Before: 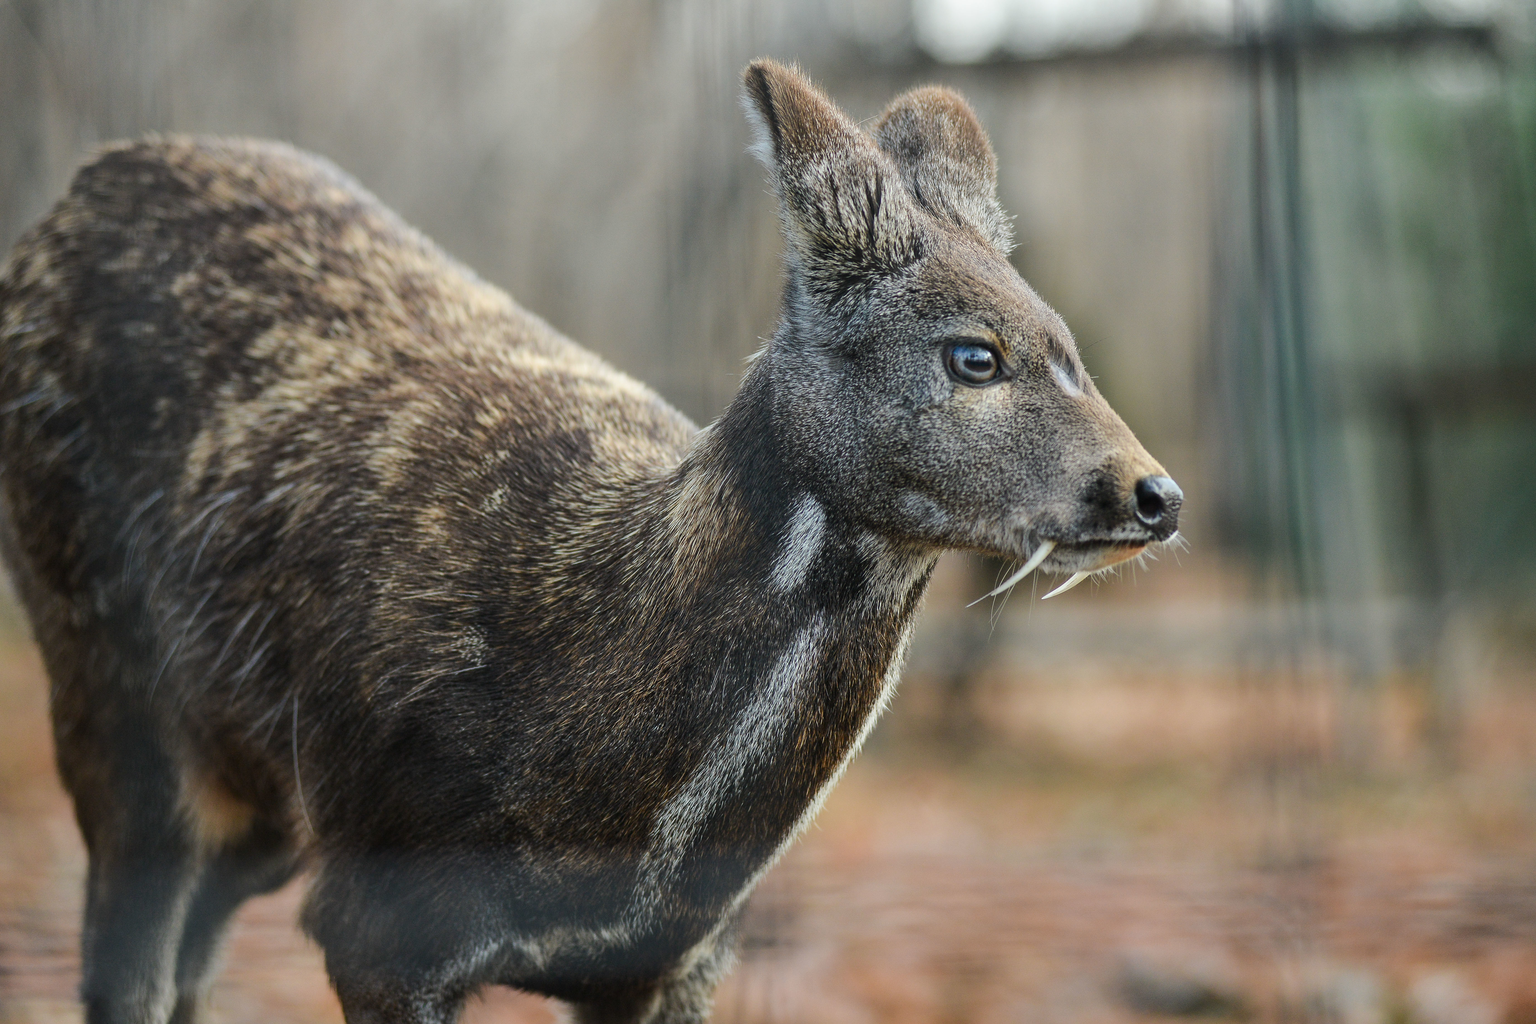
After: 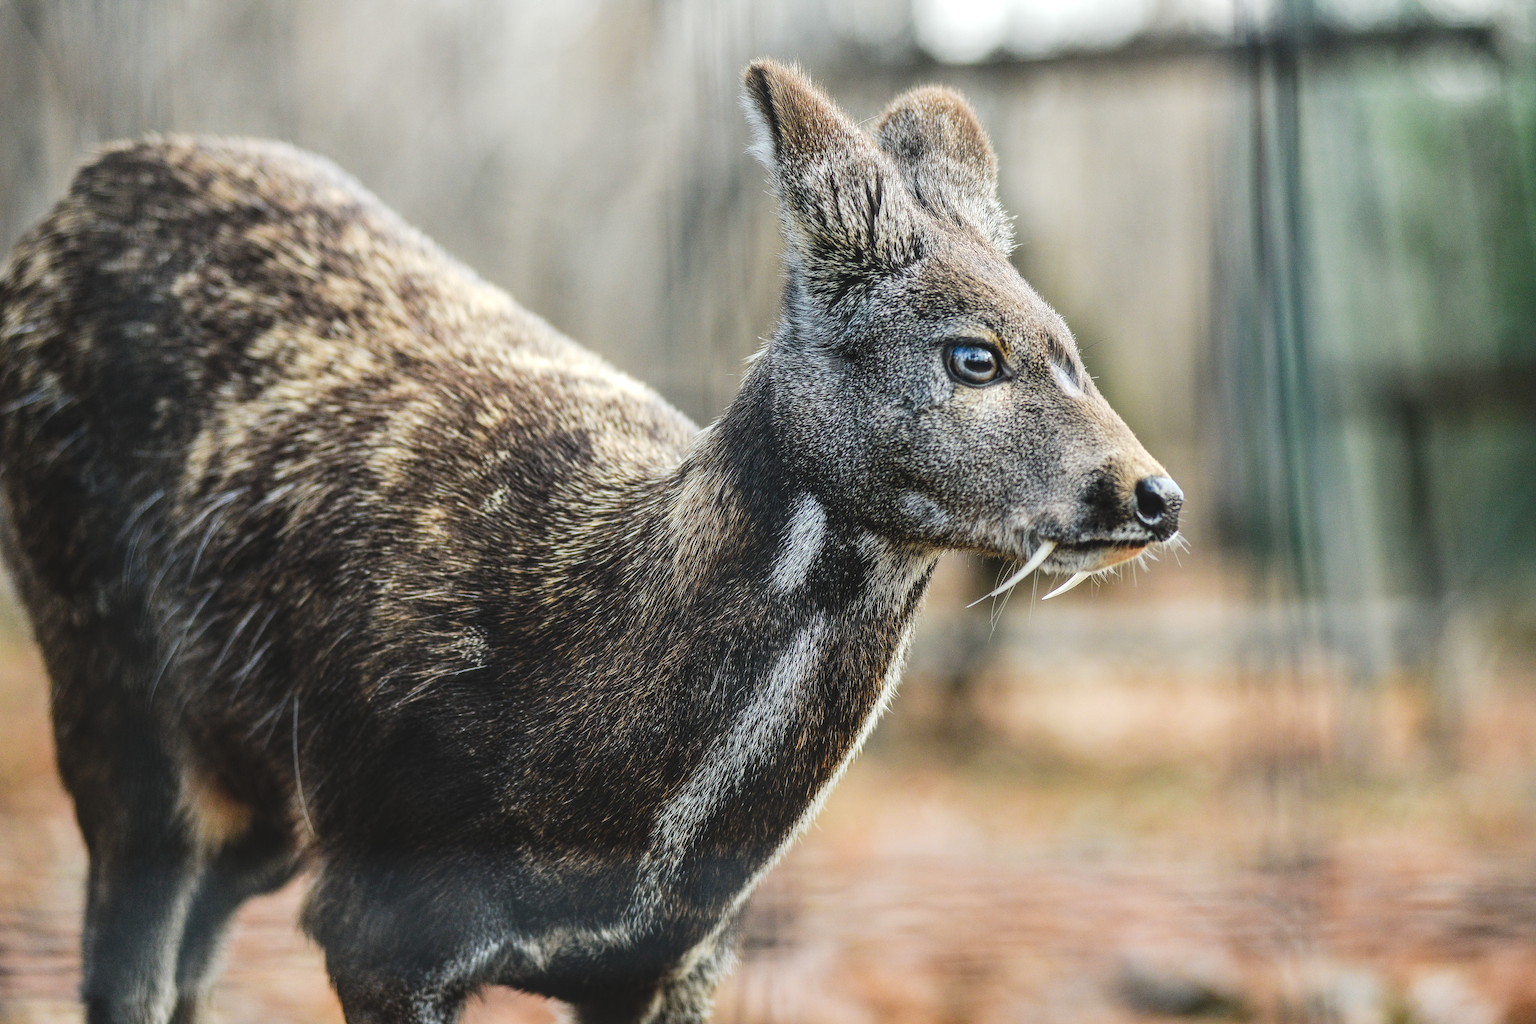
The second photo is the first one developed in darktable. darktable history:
tone equalizer: -8 EV -0.443 EV, -7 EV -0.384 EV, -6 EV -0.311 EV, -5 EV -0.228 EV, -3 EV 0.254 EV, -2 EV 0.308 EV, -1 EV 0.383 EV, +0 EV 0.446 EV
tone curve: curves: ch0 [(0, 0.087) (0.175, 0.178) (0.466, 0.498) (0.715, 0.764) (1, 0.961)]; ch1 [(0, 0) (0.437, 0.398) (0.476, 0.466) (0.505, 0.505) (0.534, 0.544) (0.612, 0.605) (0.641, 0.643) (1, 1)]; ch2 [(0, 0) (0.359, 0.379) (0.427, 0.453) (0.489, 0.495) (0.531, 0.534) (0.579, 0.579) (1, 1)], preserve colors none
local contrast: on, module defaults
